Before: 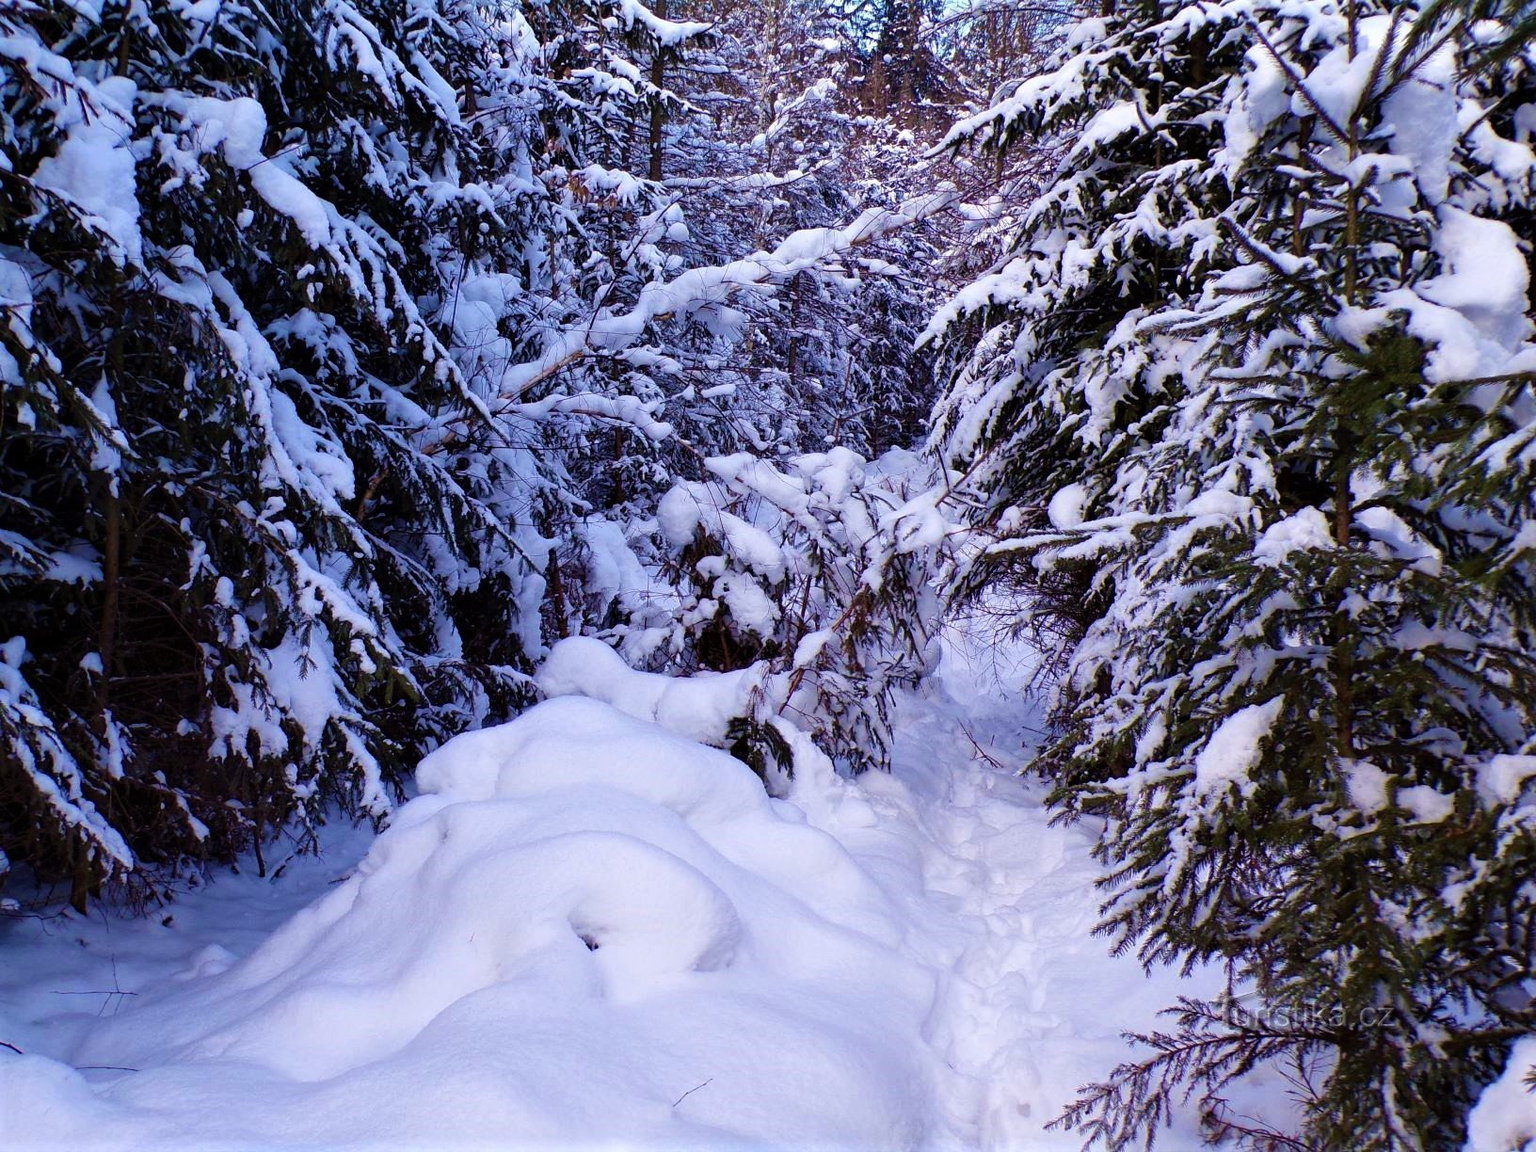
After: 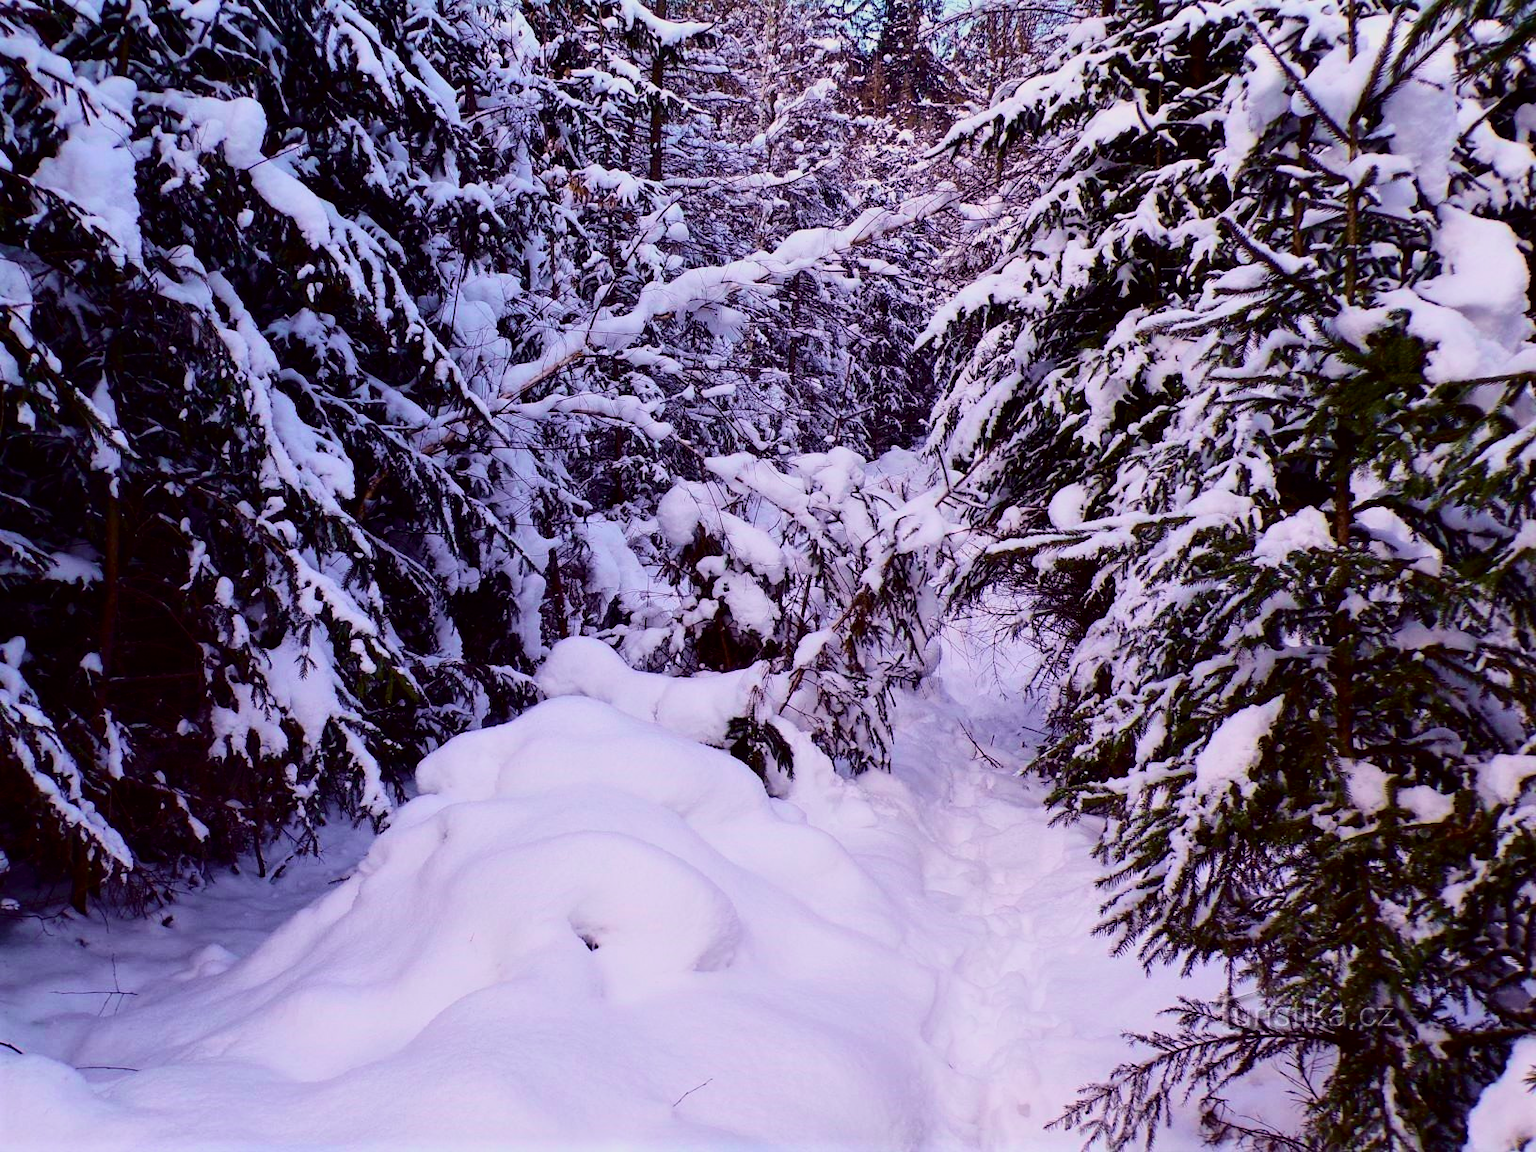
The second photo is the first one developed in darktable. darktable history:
tone curve: curves: ch0 [(0, 0) (0.049, 0.01) (0.154, 0.081) (0.491, 0.519) (0.748, 0.765) (1, 0.919)]; ch1 [(0, 0) (0.172, 0.123) (0.317, 0.272) (0.401, 0.422) (0.489, 0.496) (0.531, 0.557) (0.615, 0.612) (0.741, 0.783) (1, 1)]; ch2 [(0, 0) (0.411, 0.424) (0.483, 0.478) (0.544, 0.56) (0.686, 0.638) (1, 1)], color space Lab, independent channels, preserve colors none
